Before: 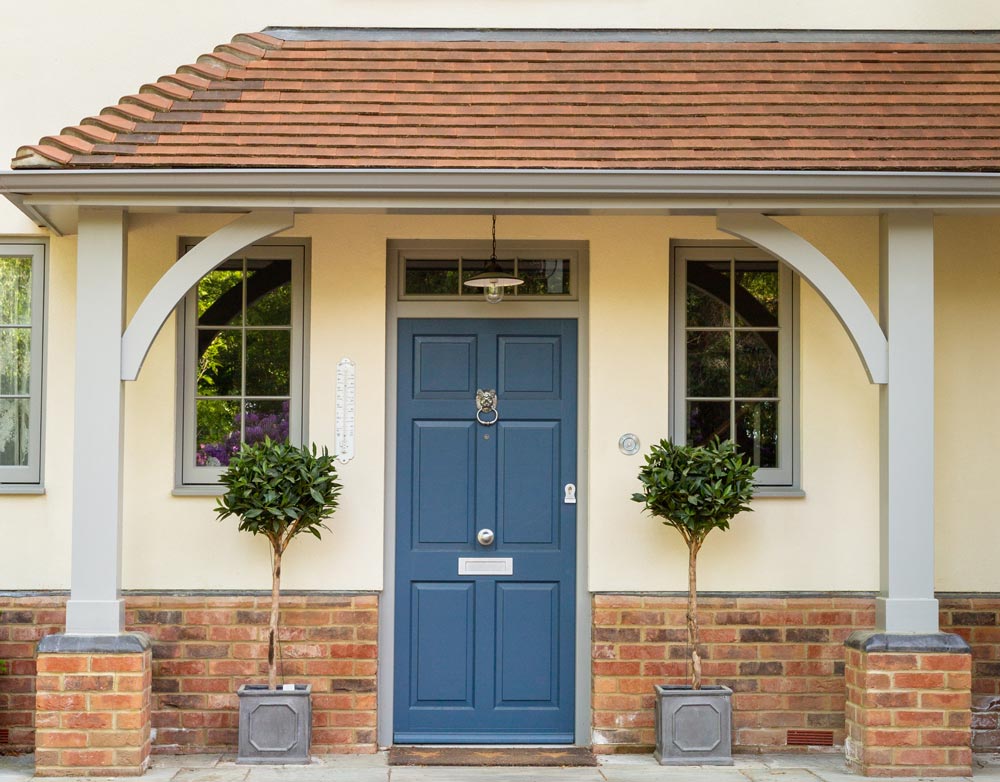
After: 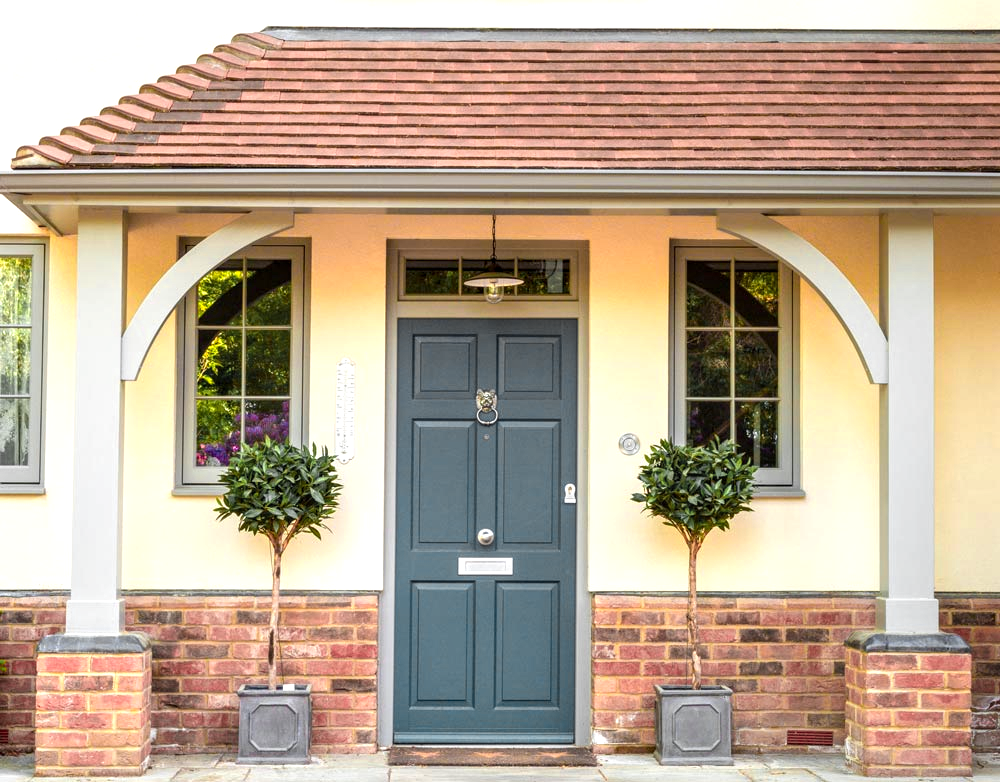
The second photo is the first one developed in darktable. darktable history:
exposure: exposure 0.375 EV, compensate highlight preservation false
local contrast: detail 130%
color zones: curves: ch0 [(0.257, 0.558) (0.75, 0.565)]; ch1 [(0.004, 0.857) (0.14, 0.416) (0.257, 0.695) (0.442, 0.032) (0.736, 0.266) (0.891, 0.741)]; ch2 [(0, 0.623) (0.112, 0.436) (0.271, 0.474) (0.516, 0.64) (0.743, 0.286)]
